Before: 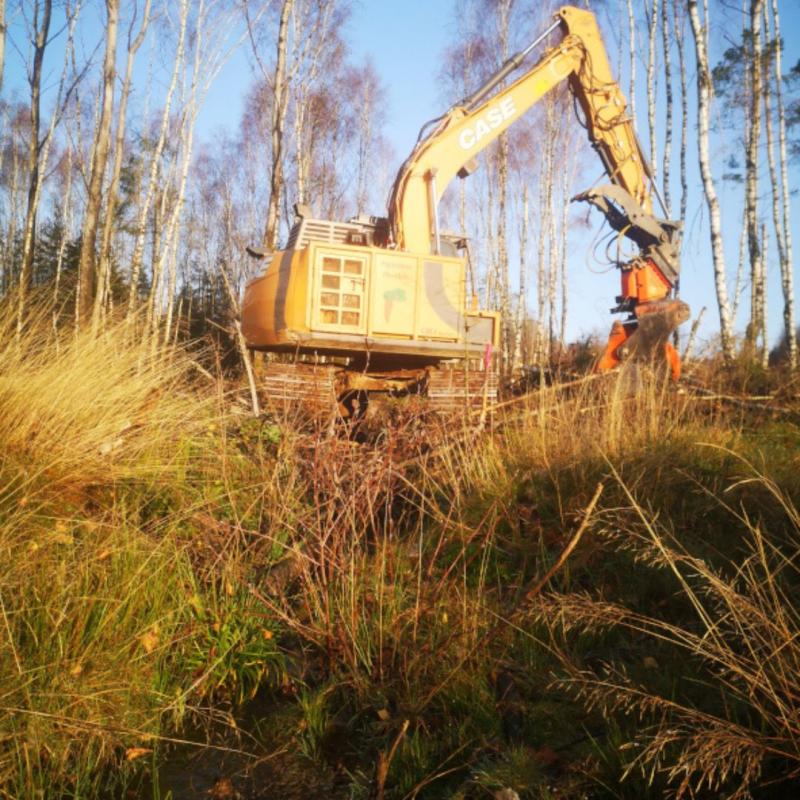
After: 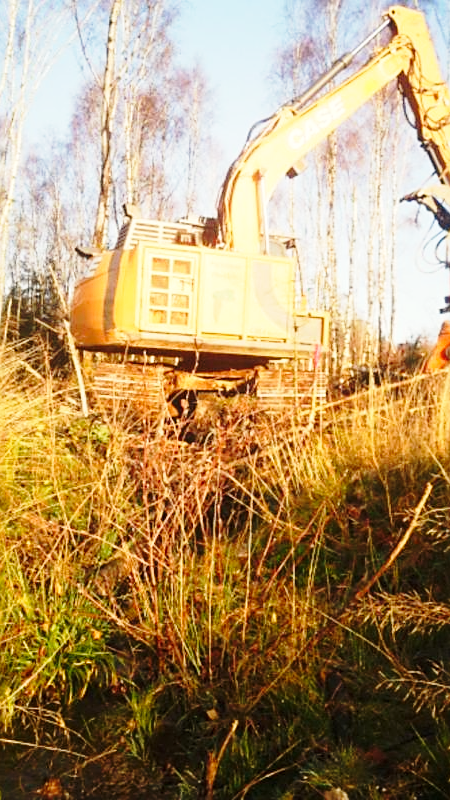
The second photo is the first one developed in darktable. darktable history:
sharpen: on, module defaults
crop: left 21.496%, right 22.254%
white balance: red 1.029, blue 0.92
base curve: curves: ch0 [(0, 0) (0.028, 0.03) (0.121, 0.232) (0.46, 0.748) (0.859, 0.968) (1, 1)], preserve colors none
